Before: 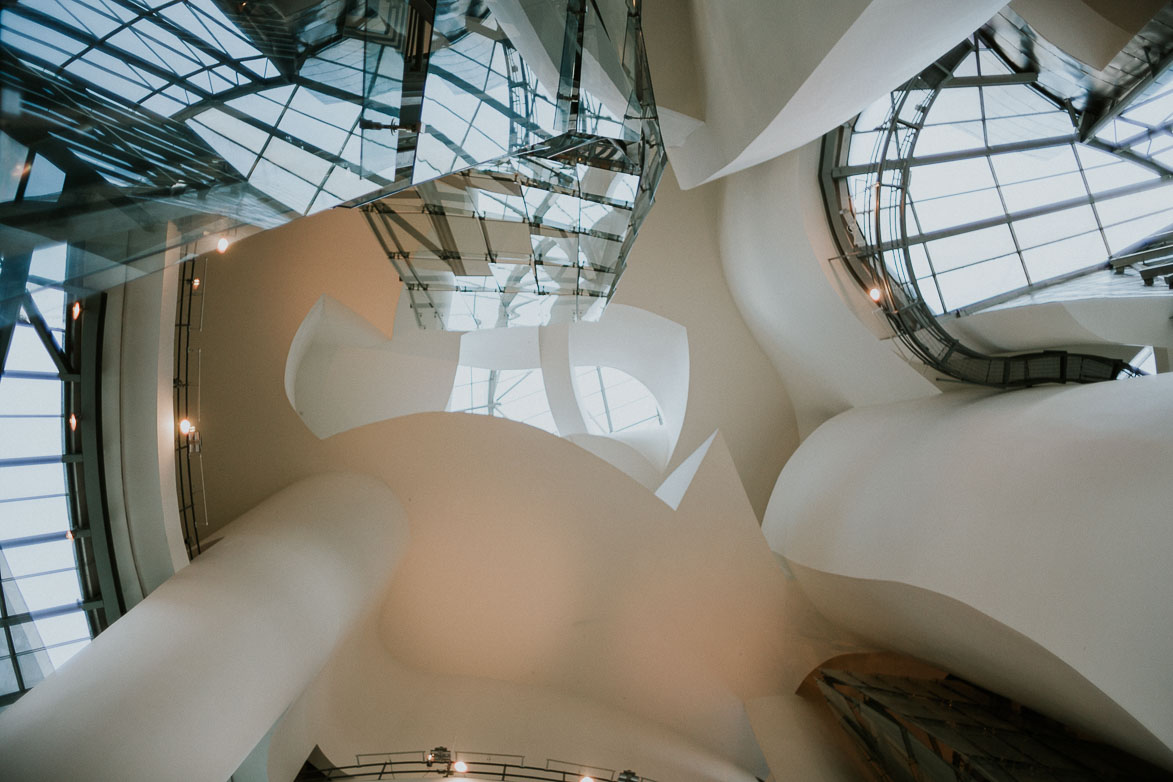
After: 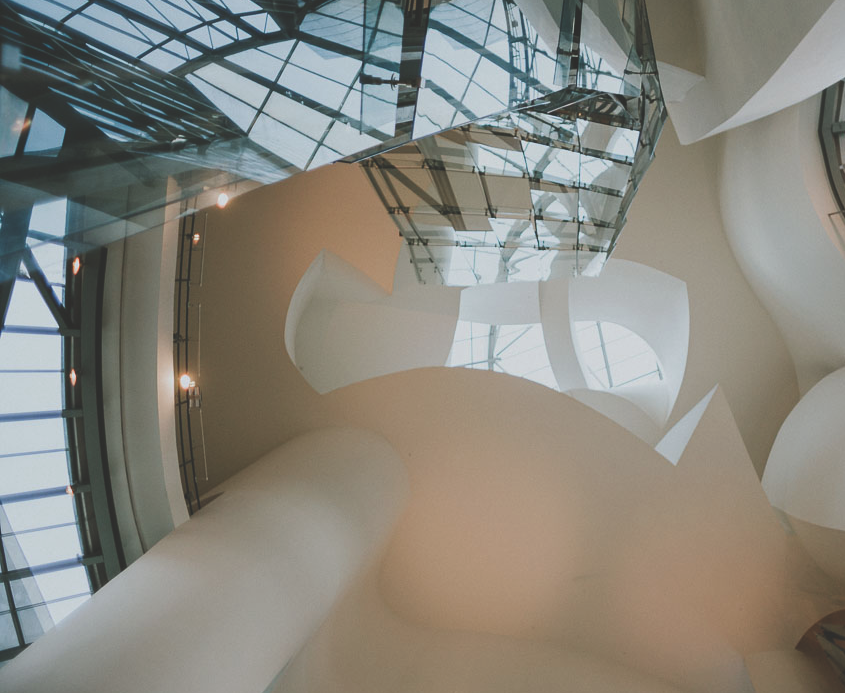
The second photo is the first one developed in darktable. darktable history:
exposure: black level correction -0.026, exposure -0.12 EV, compensate exposure bias true, compensate highlight preservation false
crop: top 5.758%, right 27.883%, bottom 5.537%
